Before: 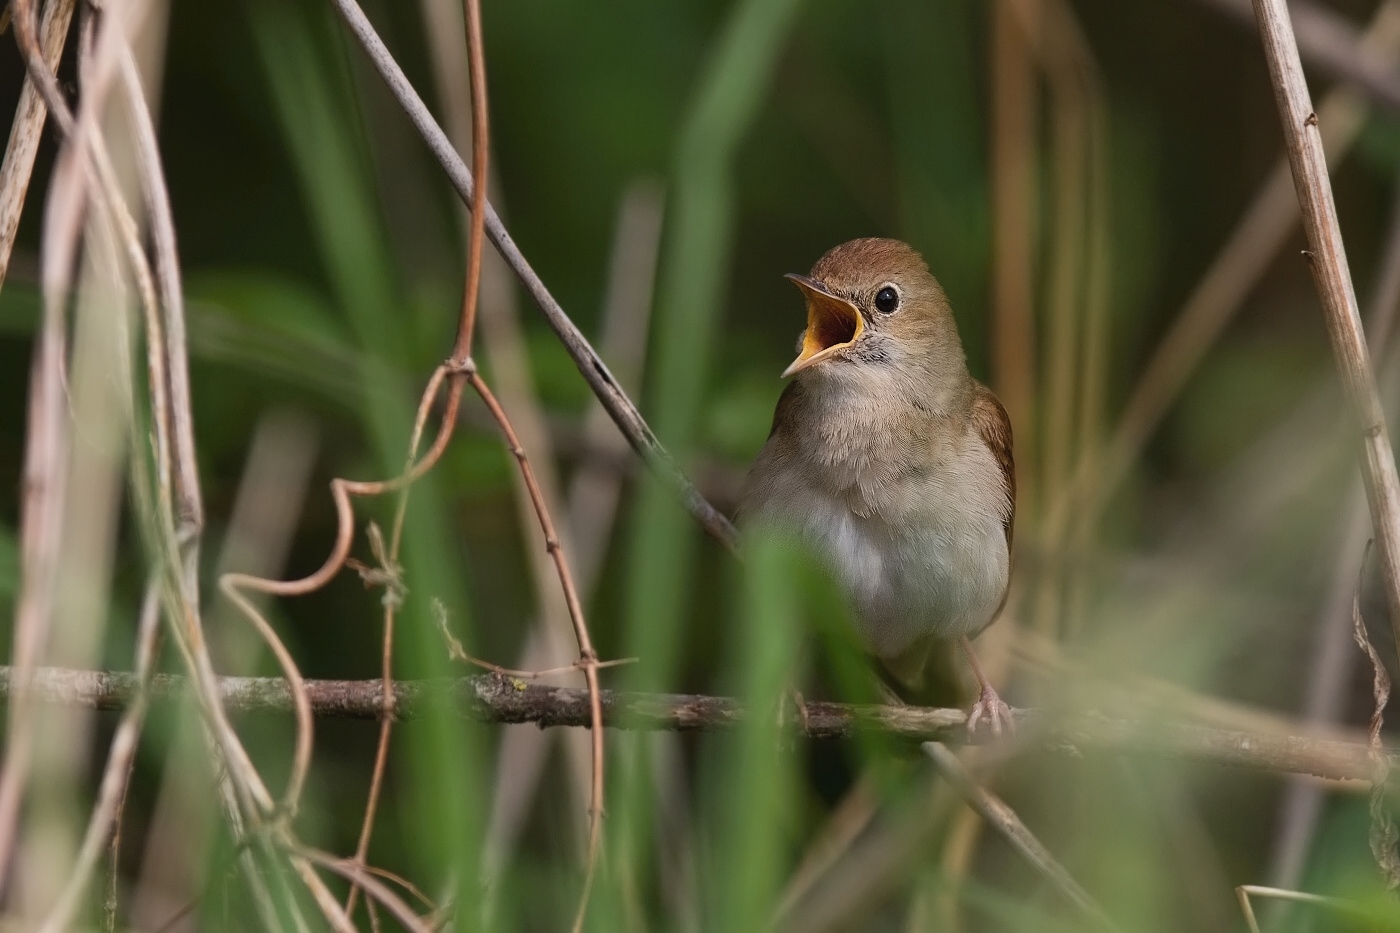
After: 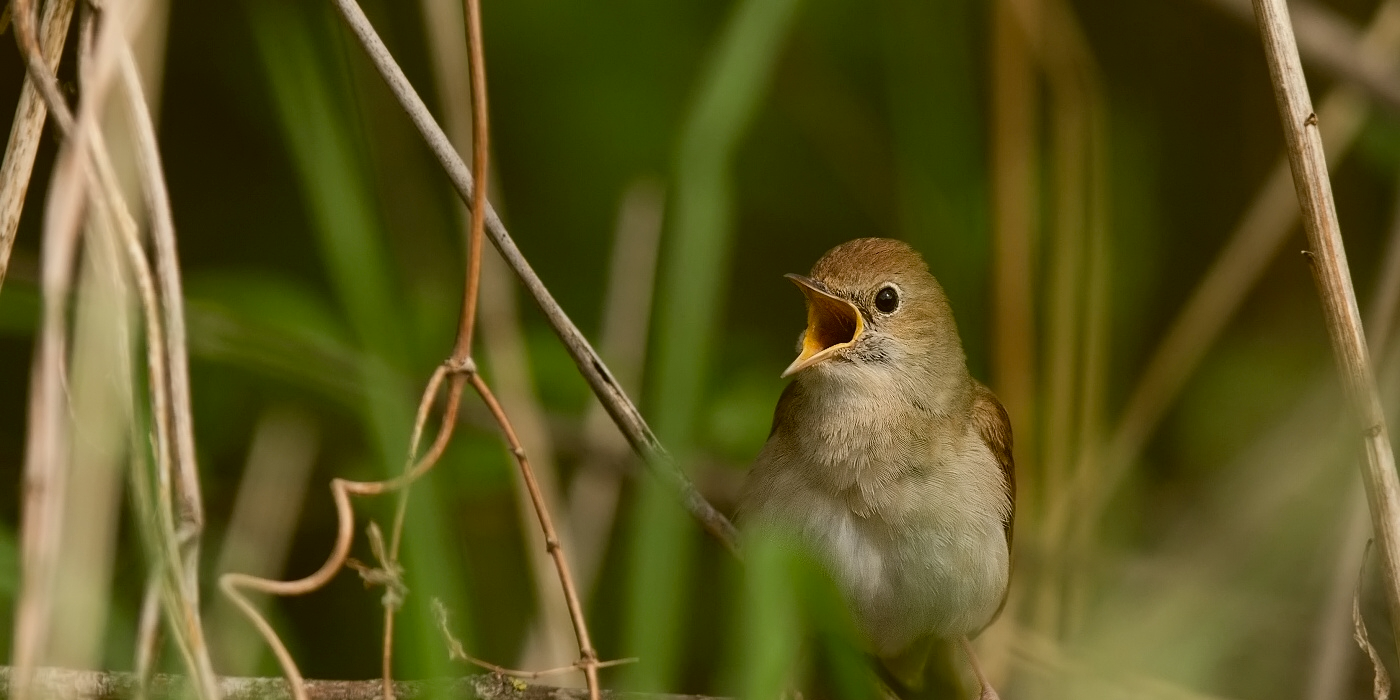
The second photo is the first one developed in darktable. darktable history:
crop: bottom 24.884%
levels: white 99.91%
color correction: highlights a* -1.42, highlights b* 10.31, shadows a* 0.298, shadows b* 18.86
